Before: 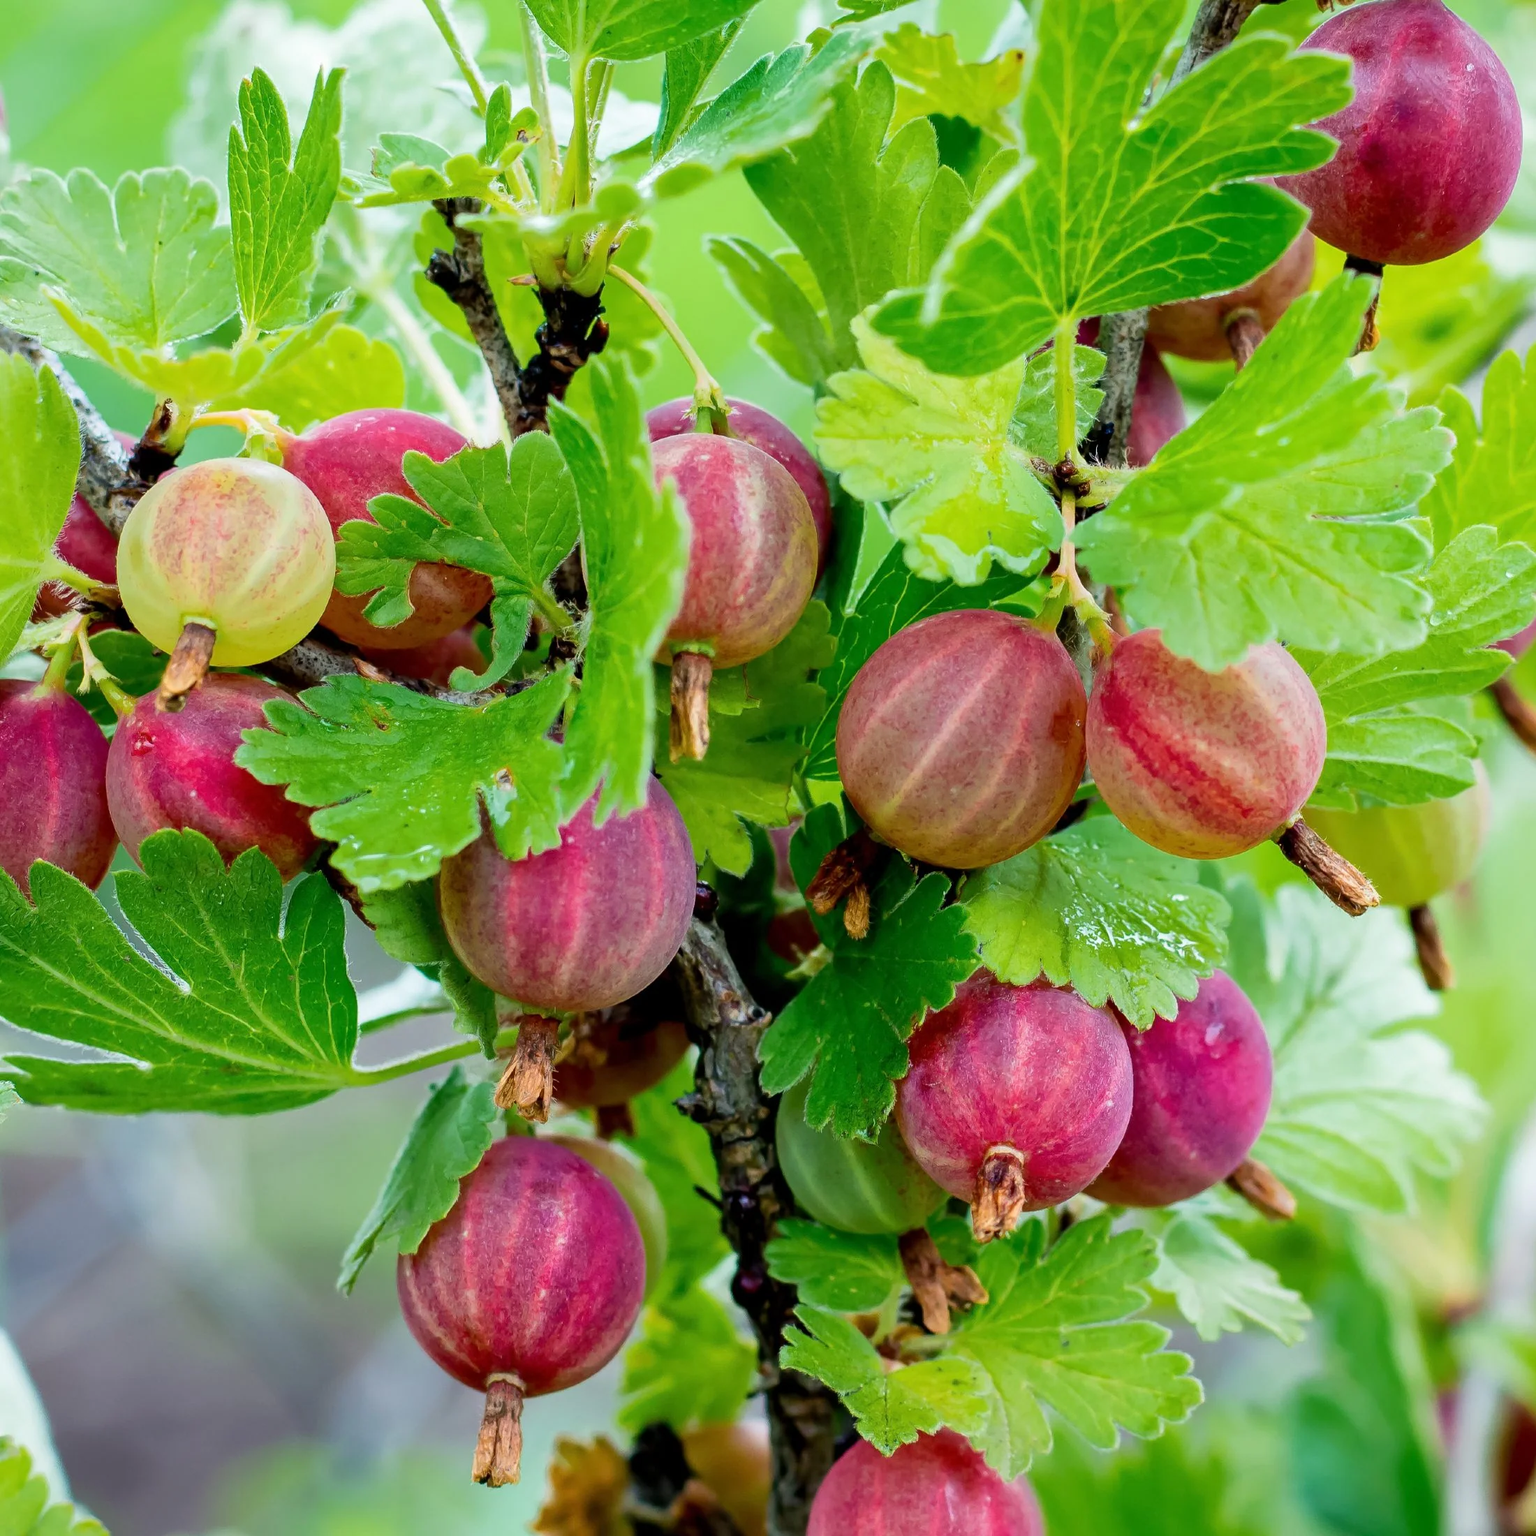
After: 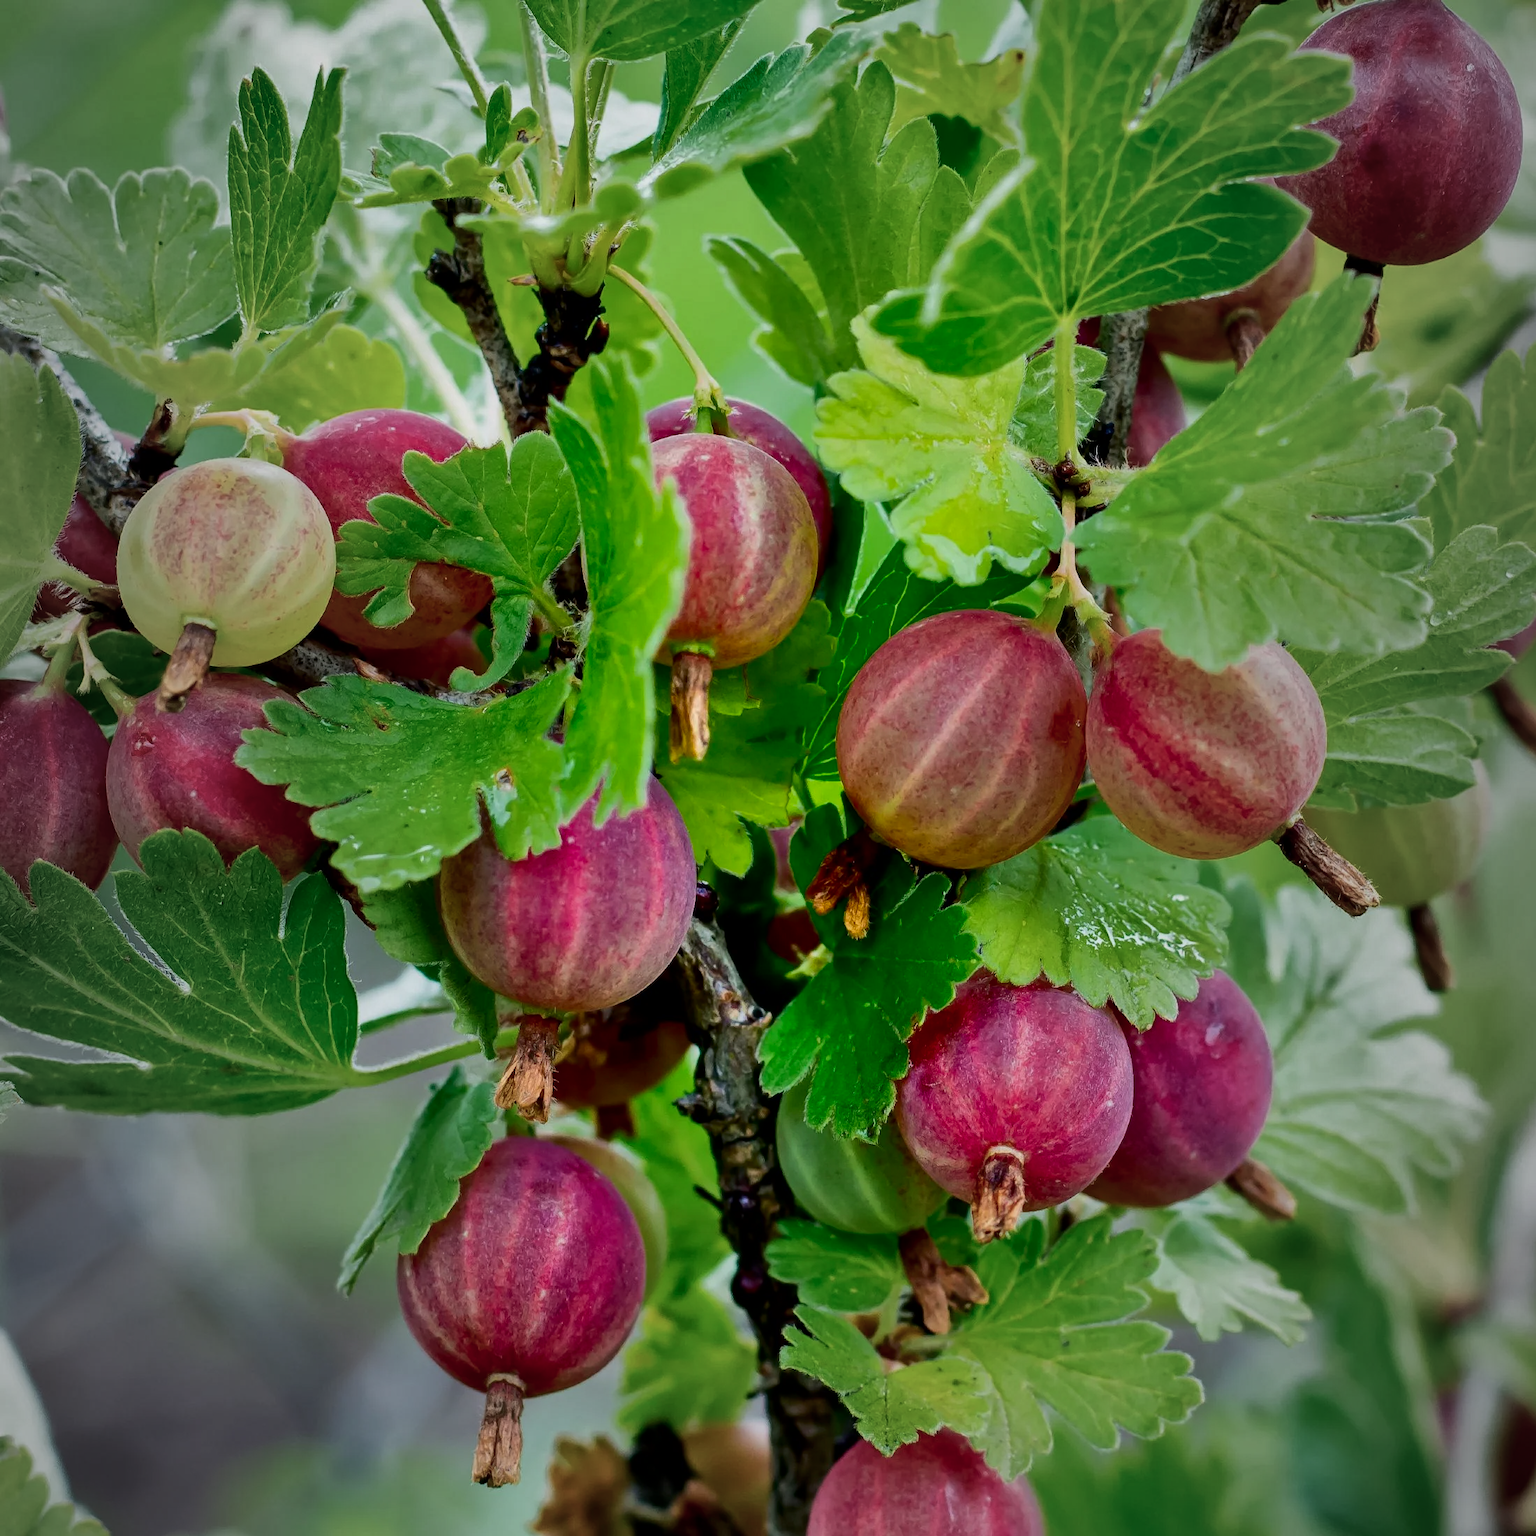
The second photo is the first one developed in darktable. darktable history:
shadows and highlights: shadows 58.3, highlights -60.37, soften with gaussian
vignetting: fall-off start 19.18%, fall-off radius 137.03%, width/height ratio 0.618, shape 0.584, unbound false
contrast brightness saturation: contrast 0.069, brightness -0.143, saturation 0.115
